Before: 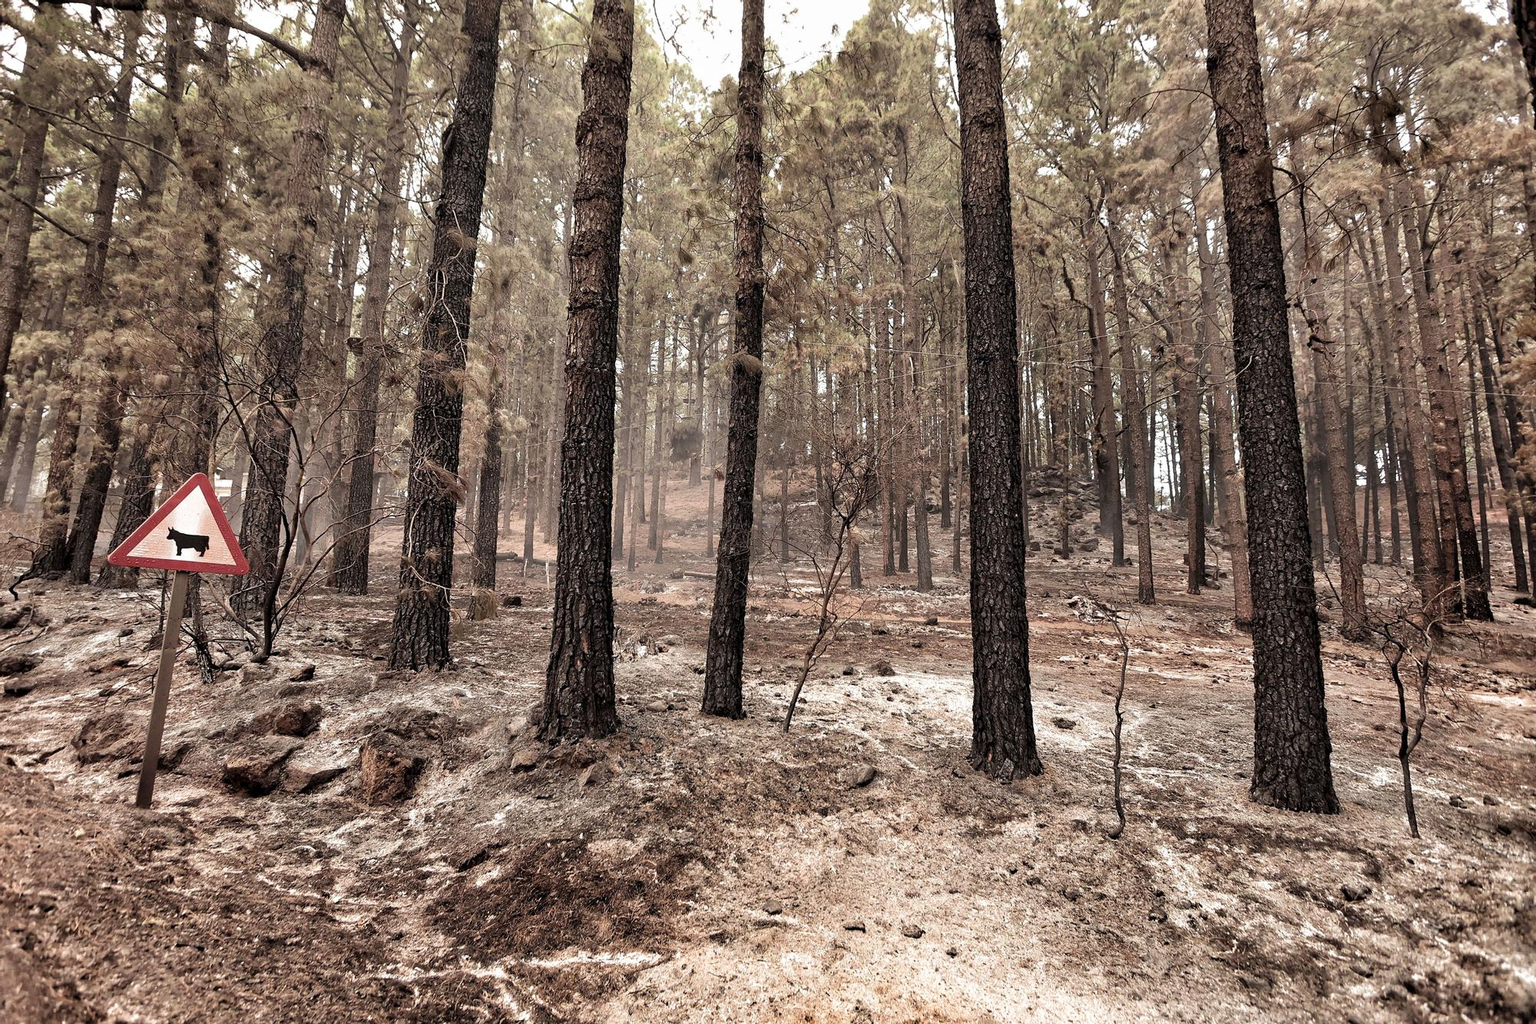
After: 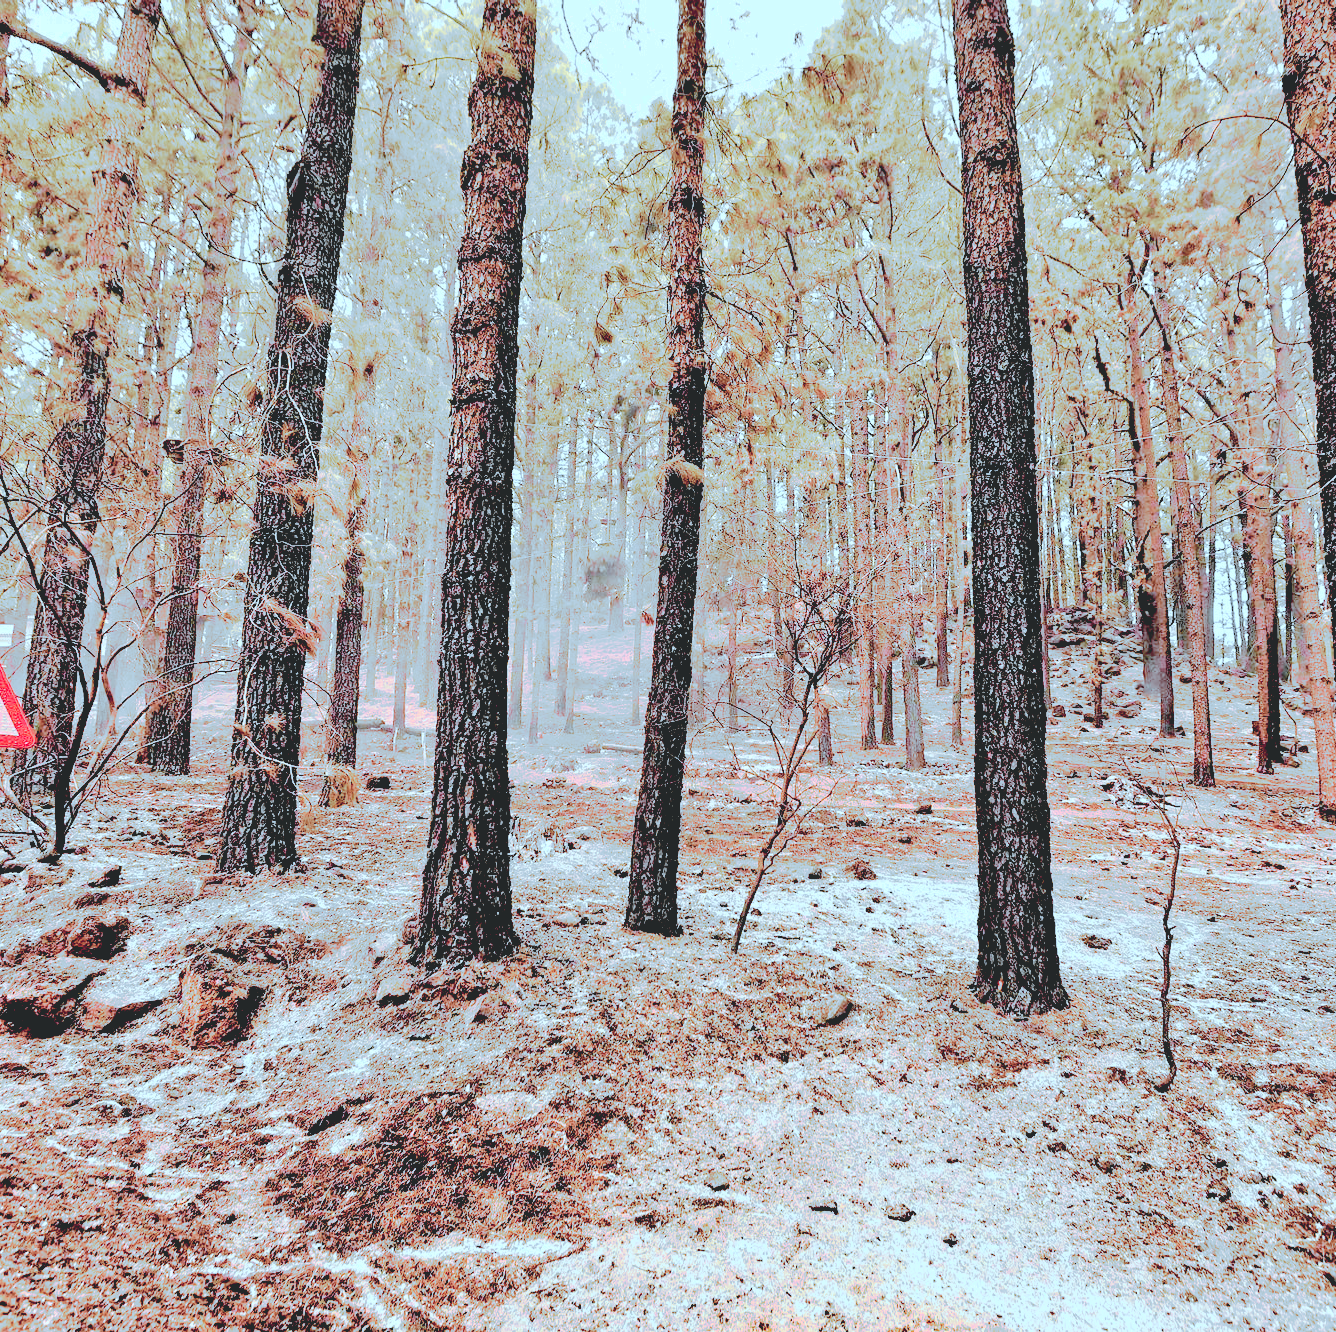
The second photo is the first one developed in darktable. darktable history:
tone equalizer: -7 EV 0.163 EV, -6 EV 0.591 EV, -5 EV 1.16 EV, -4 EV 1.33 EV, -3 EV 1.17 EV, -2 EV 0.6 EV, -1 EV 0.157 EV
tone curve: curves: ch0 [(0.014, 0) (0.13, 0.09) (0.227, 0.211) (0.33, 0.395) (0.494, 0.615) (0.662, 0.76) (0.795, 0.846) (1, 0.969)]; ch1 [(0, 0) (0.366, 0.367) (0.447, 0.416) (0.473, 0.484) (0.504, 0.502) (0.525, 0.518) (0.564, 0.601) (0.634, 0.66) (0.746, 0.804) (1, 1)]; ch2 [(0, 0) (0.333, 0.346) (0.375, 0.375) (0.424, 0.43) (0.476, 0.498) (0.496, 0.505) (0.517, 0.522) (0.548, 0.548) (0.579, 0.618) (0.651, 0.674) (0.688, 0.728) (1, 1)], color space Lab, independent channels, preserve colors none
base curve: curves: ch0 [(0.065, 0.026) (0.236, 0.358) (0.53, 0.546) (0.777, 0.841) (0.924, 0.992)], preserve colors none
color correction: highlights a* -9.57, highlights b* -21.87
crop and rotate: left 14.464%, right 18.731%
